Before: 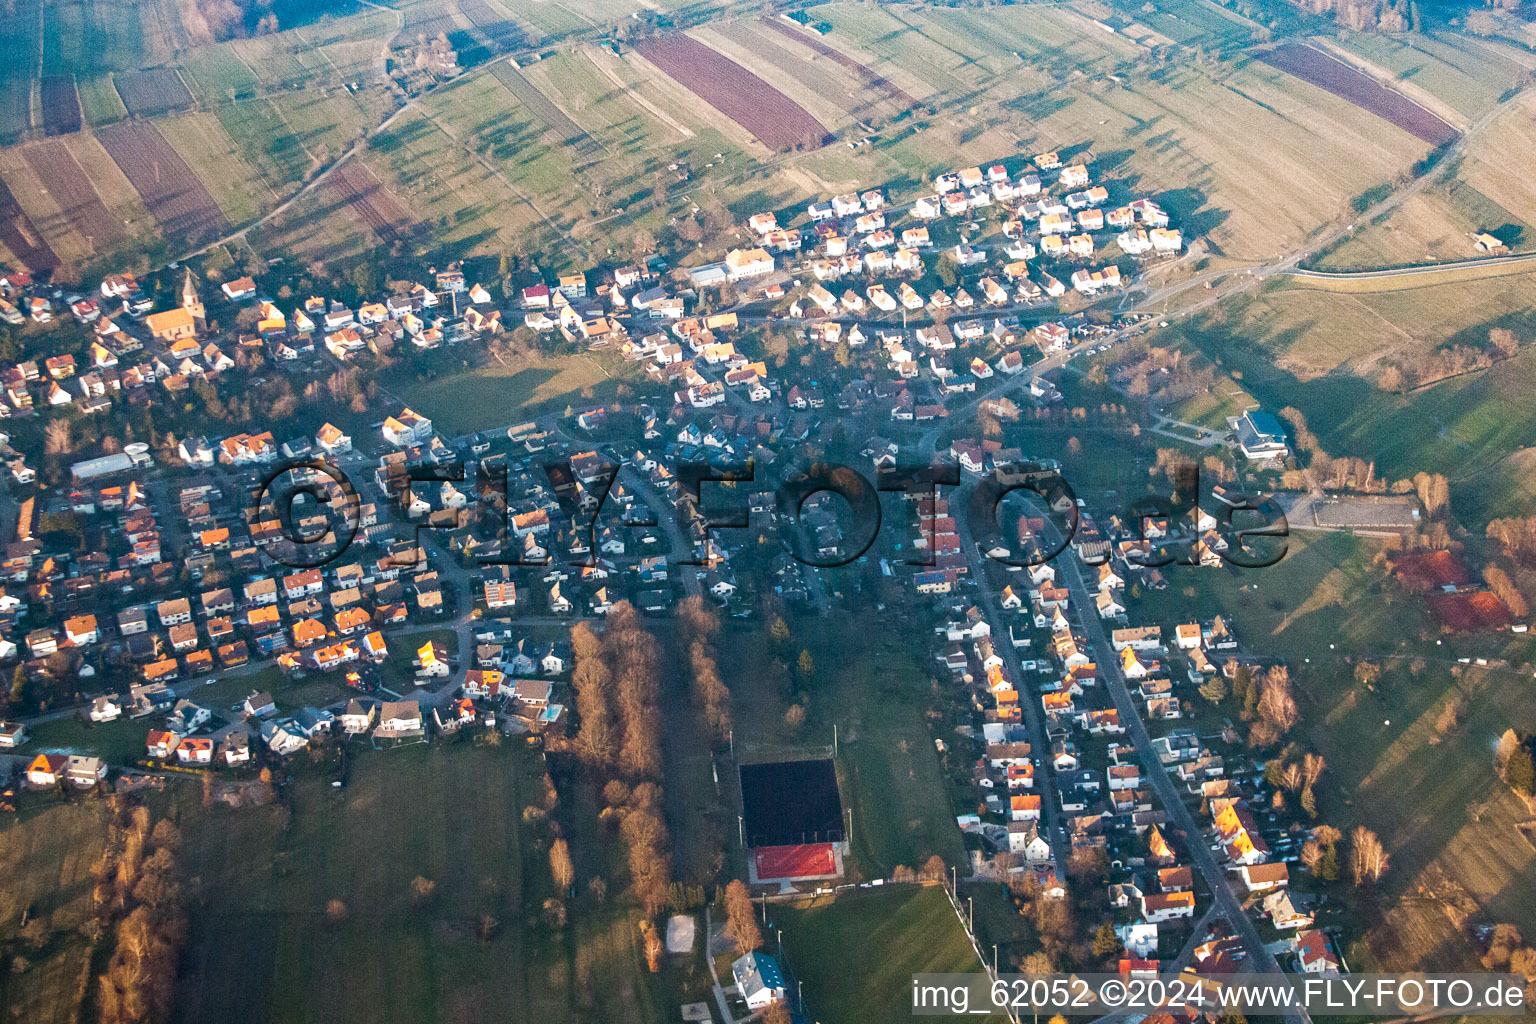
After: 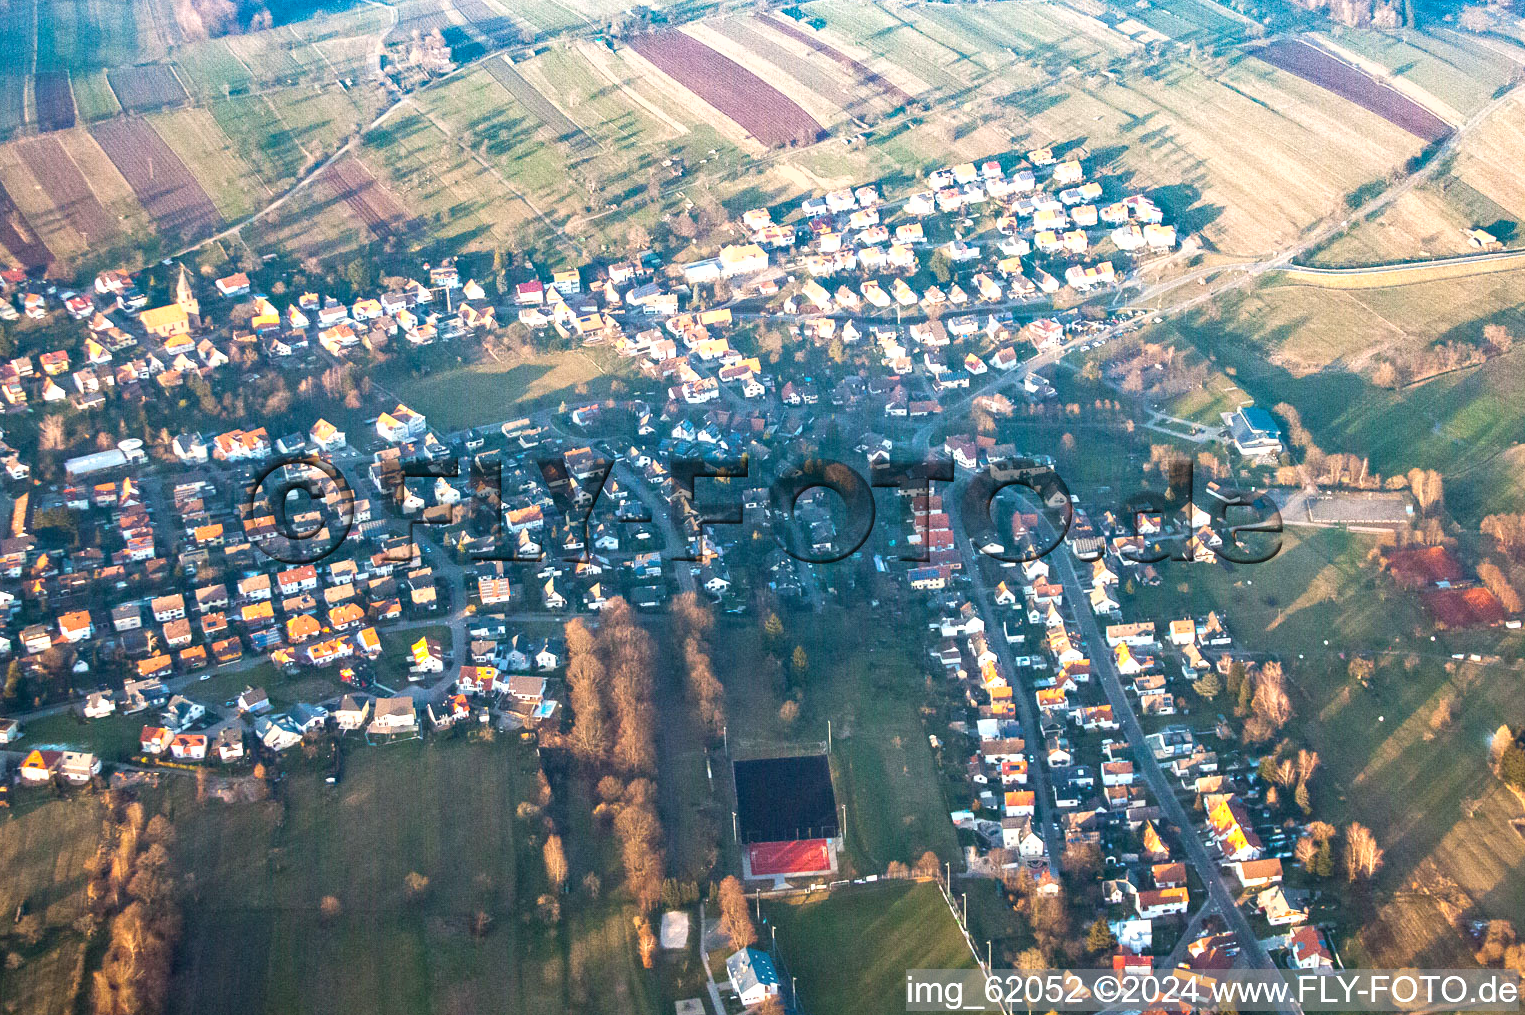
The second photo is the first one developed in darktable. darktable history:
exposure: black level correction 0, exposure 0.7 EV, compensate exposure bias true, compensate highlight preservation false
shadows and highlights: shadows 29.61, highlights -30.47, low approximation 0.01, soften with gaussian
crop: left 0.434%, top 0.485%, right 0.244%, bottom 0.386%
